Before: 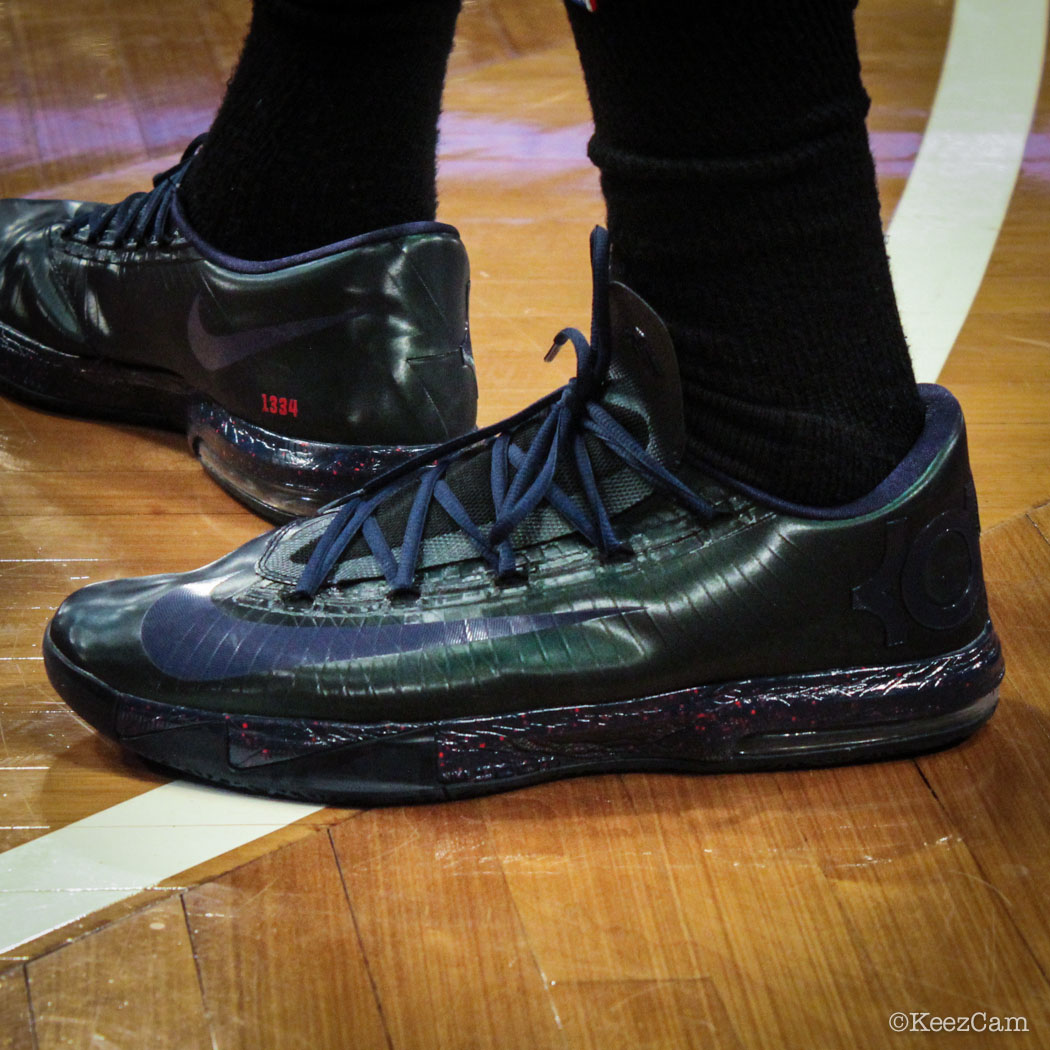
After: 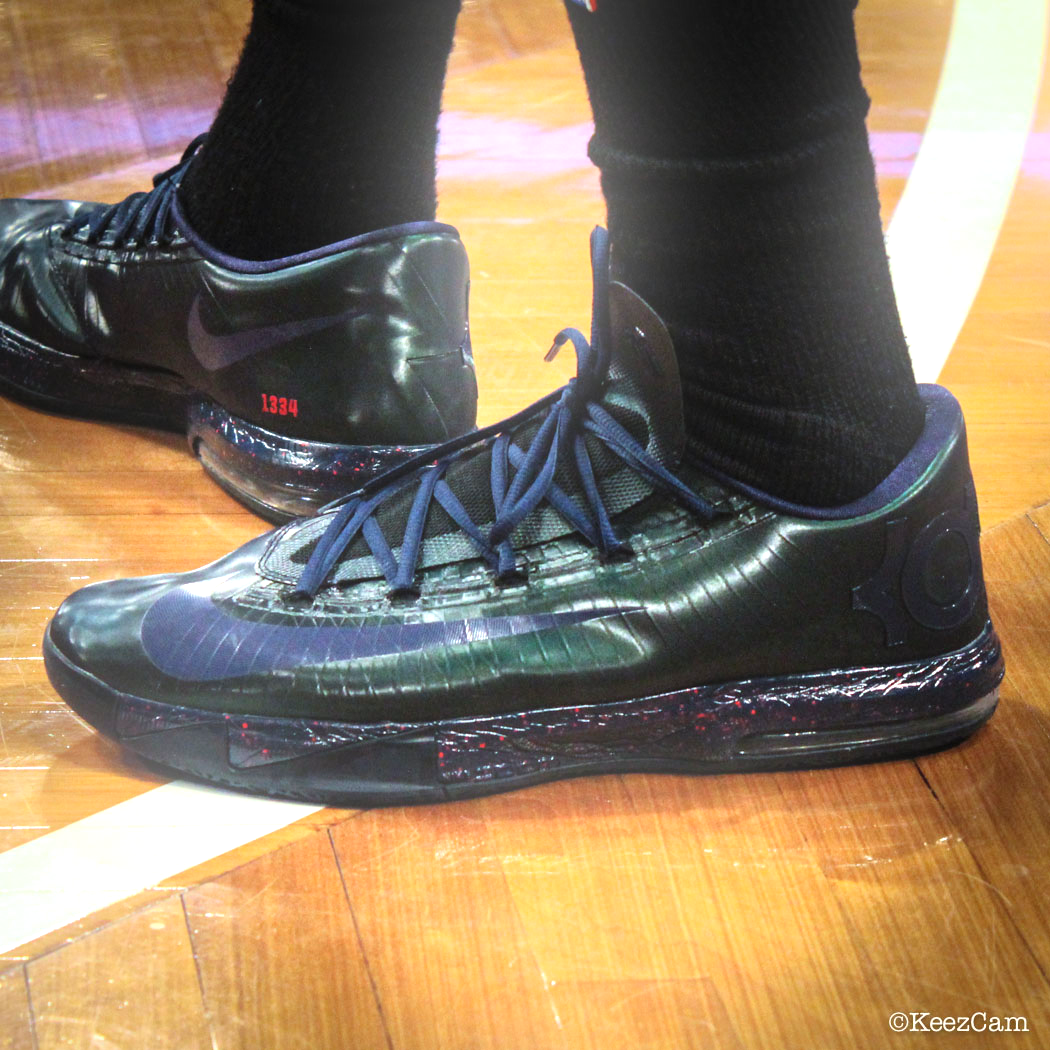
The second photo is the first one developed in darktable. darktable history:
bloom: on, module defaults
tone equalizer: on, module defaults
exposure: black level correction 0, exposure 0.9 EV, compensate highlight preservation false
